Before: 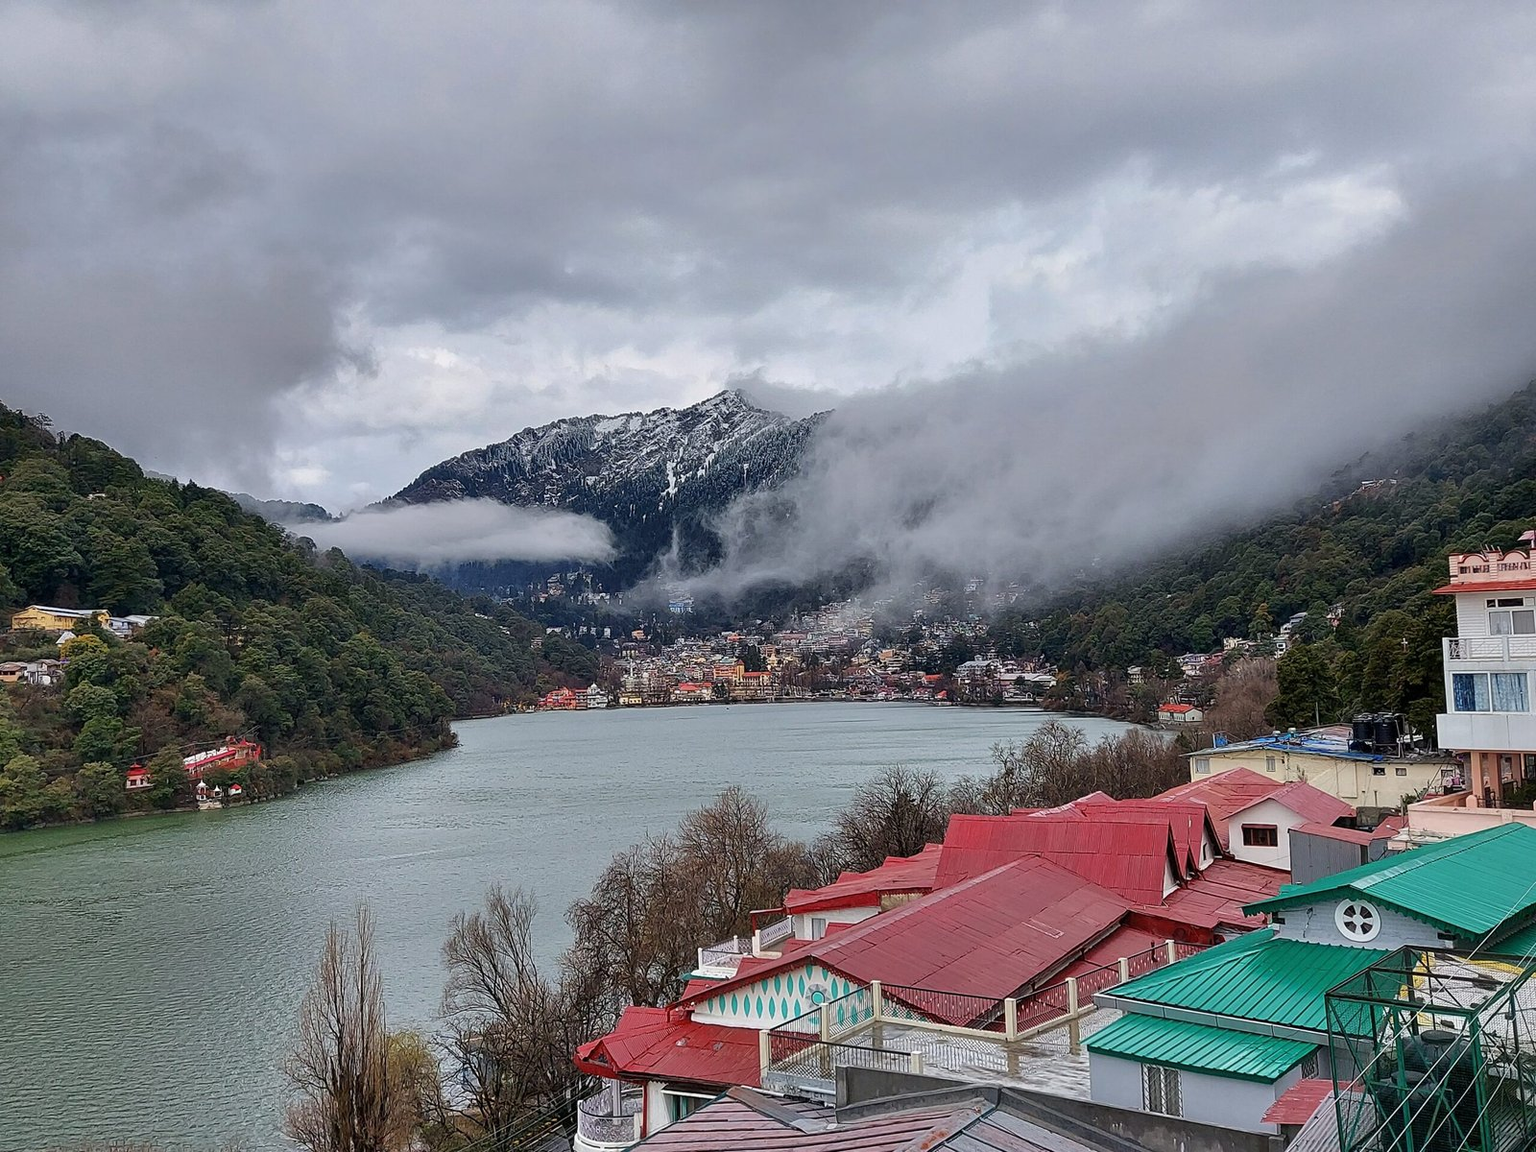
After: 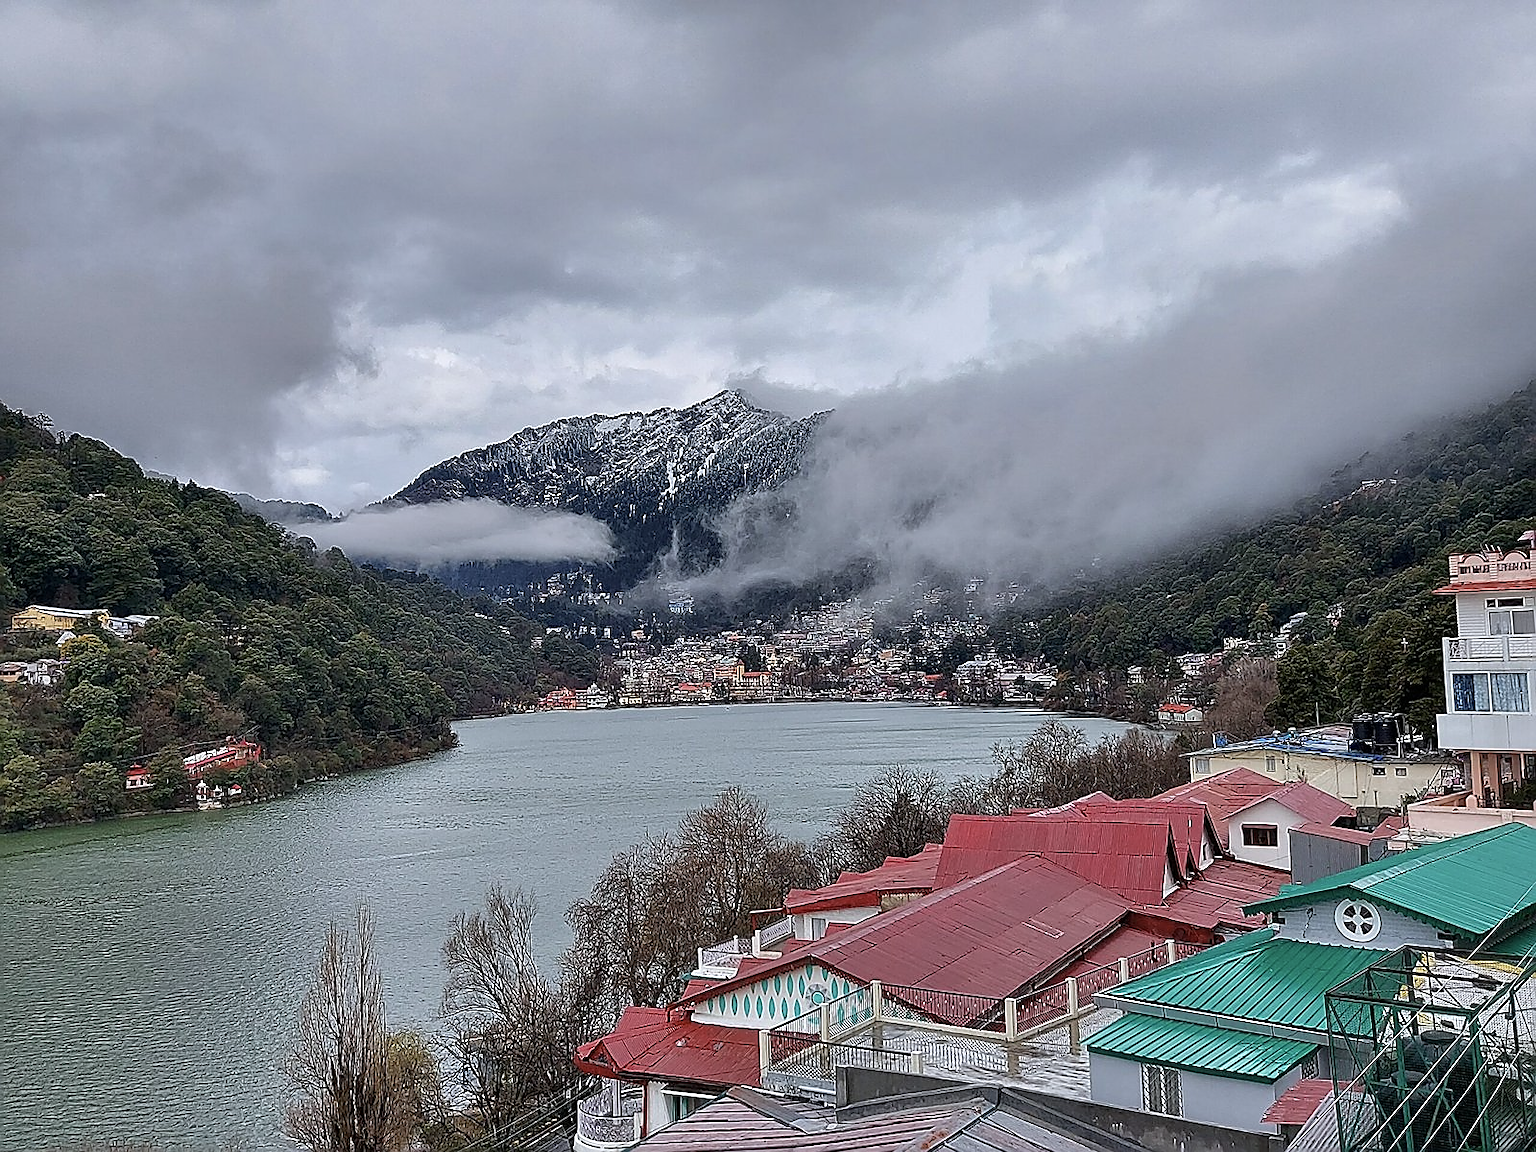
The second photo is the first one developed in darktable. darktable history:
white balance: red 0.98, blue 1.034
contrast brightness saturation: saturation -0.17
sharpen: radius 1.4, amount 1.25, threshold 0.7
